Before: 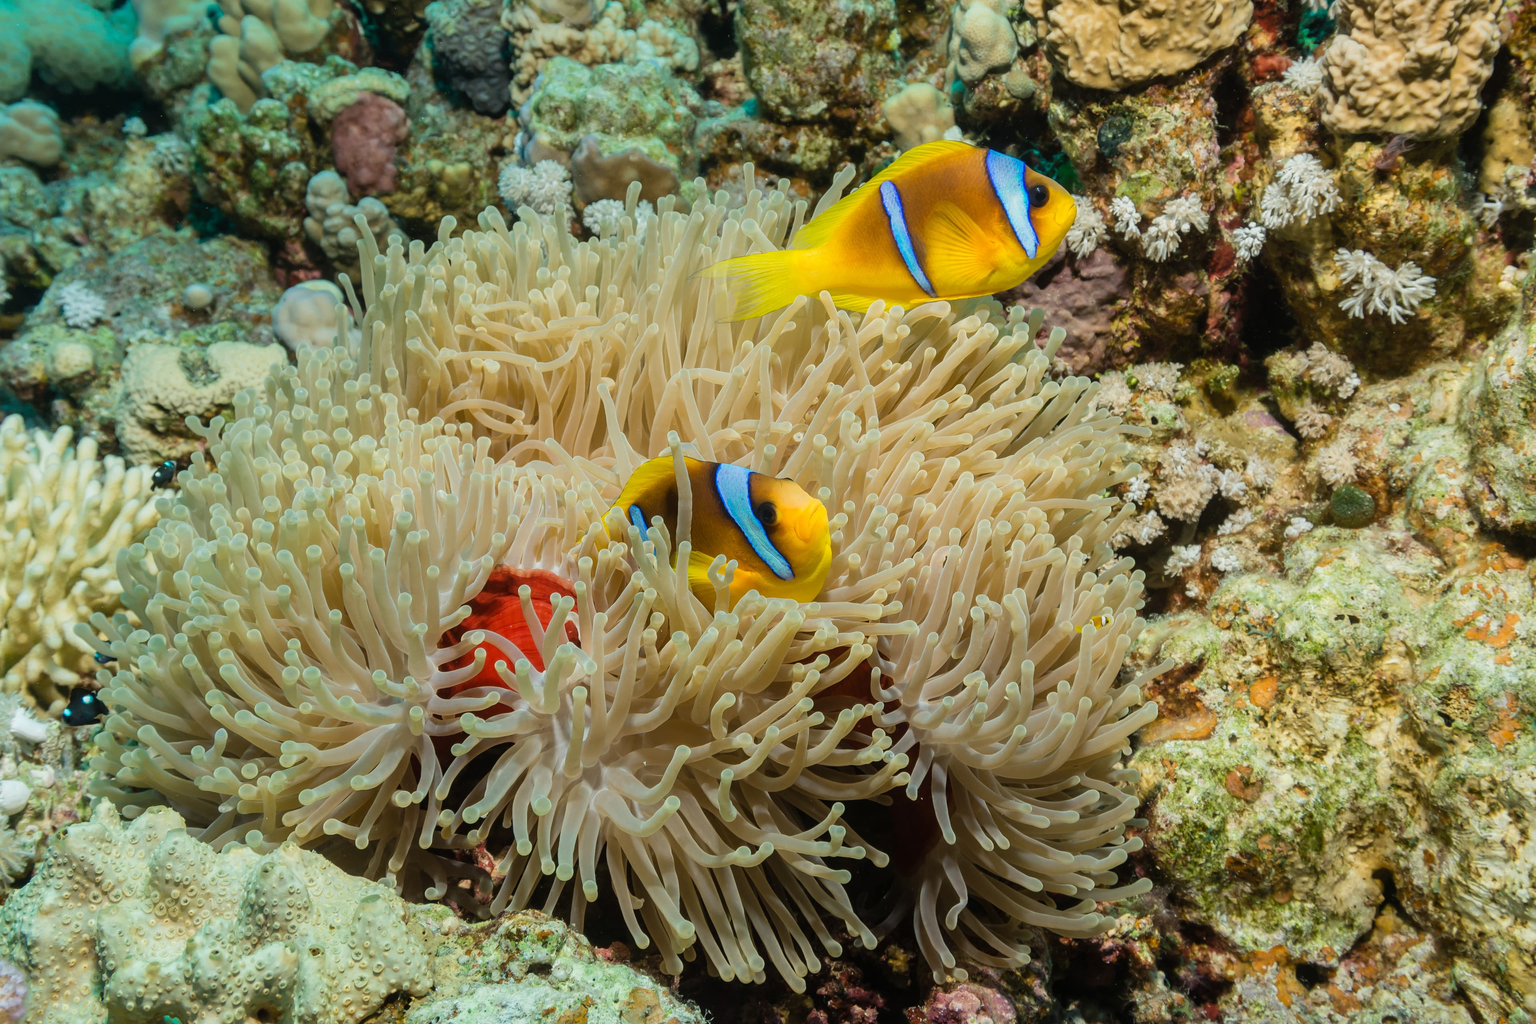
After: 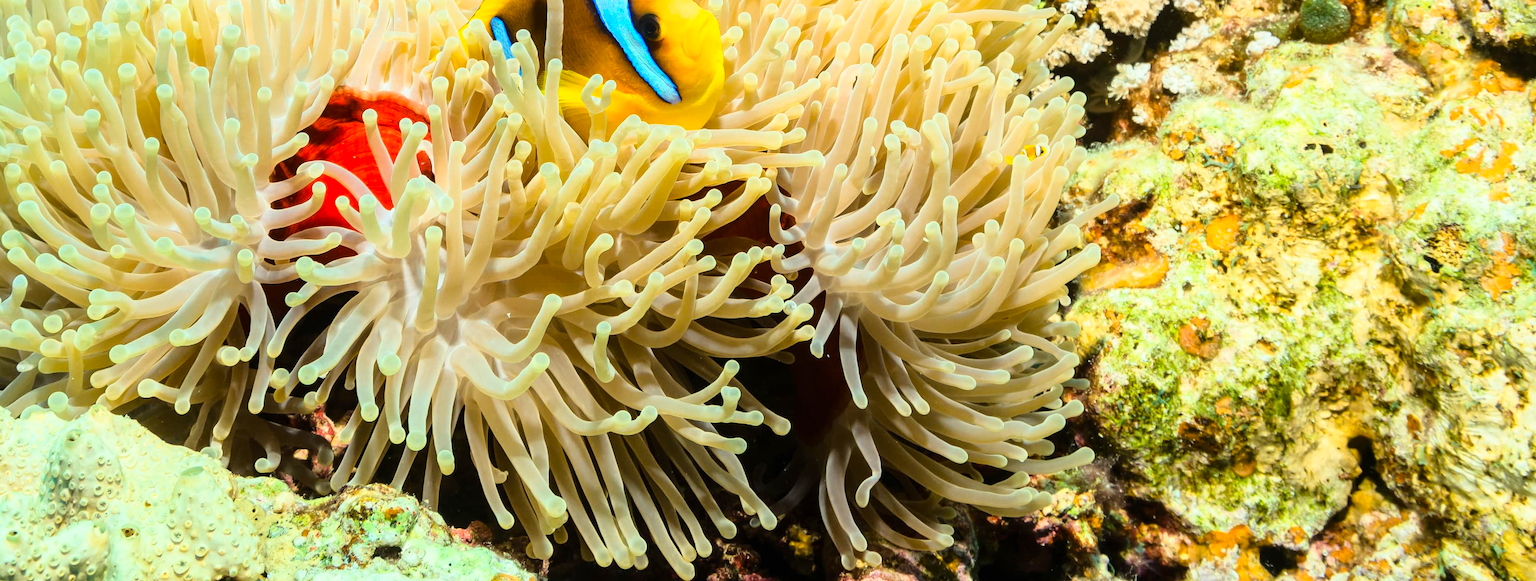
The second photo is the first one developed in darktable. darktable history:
exposure: black level correction 0.001, exposure 0.3 EV, compensate highlight preservation false
contrast brightness saturation: contrast -0.011, brightness -0.009, saturation 0.042
color calibration: output colorfulness [0, 0.315, 0, 0], illuminant same as pipeline (D50), adaptation XYZ, x 0.345, y 0.357, temperature 5007.26 K
crop and rotate: left 13.294%, top 47.918%, bottom 2.86%
base curve: curves: ch0 [(0, 0) (0.028, 0.03) (0.121, 0.232) (0.46, 0.748) (0.859, 0.968) (1, 1)]
